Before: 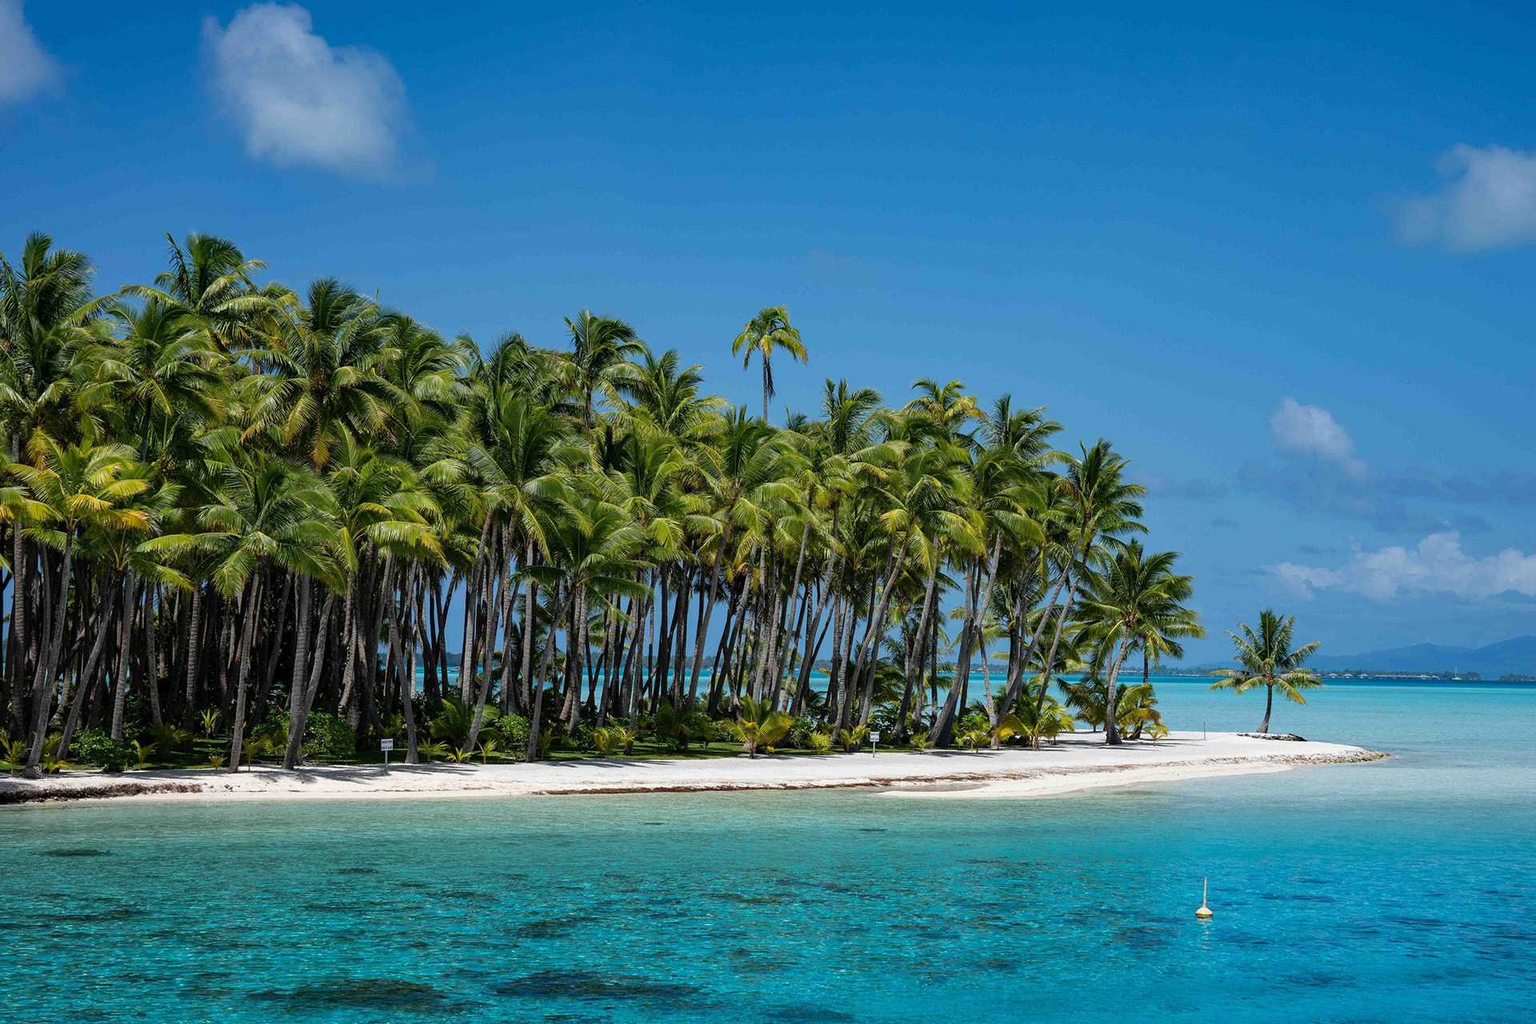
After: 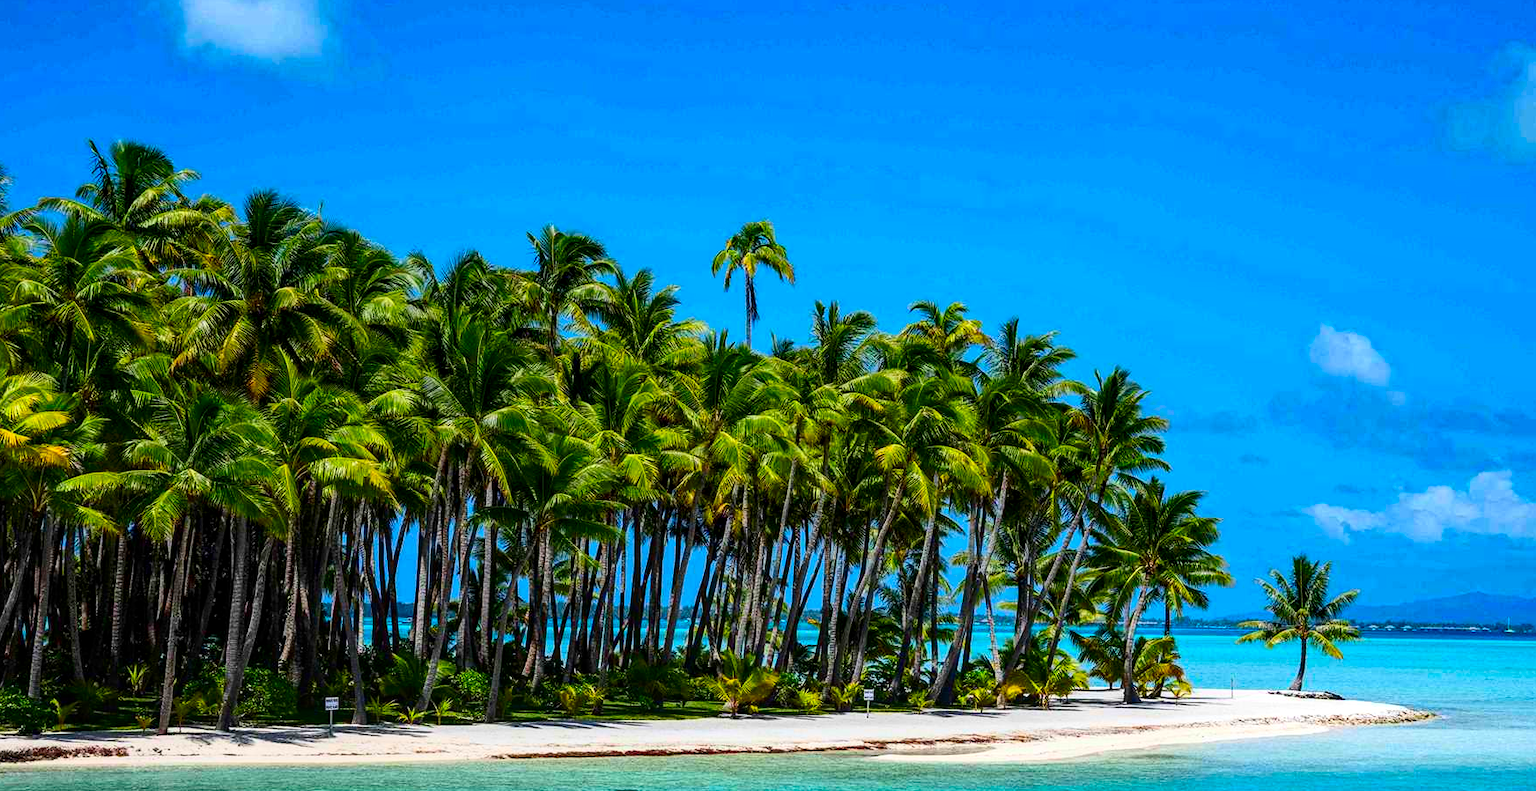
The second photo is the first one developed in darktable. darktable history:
crop: left 5.596%, top 10.314%, right 3.534%, bottom 19.395%
local contrast: on, module defaults
contrast brightness saturation: contrast 0.26, brightness 0.02, saturation 0.87
